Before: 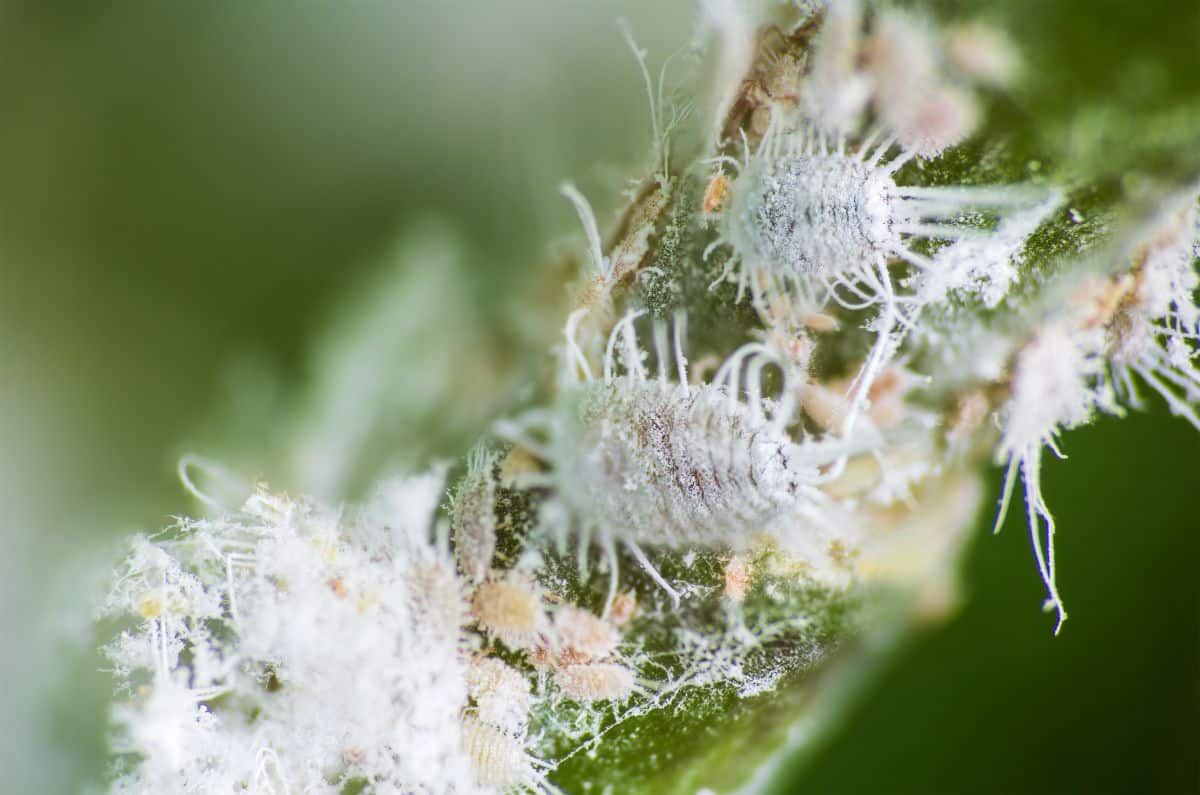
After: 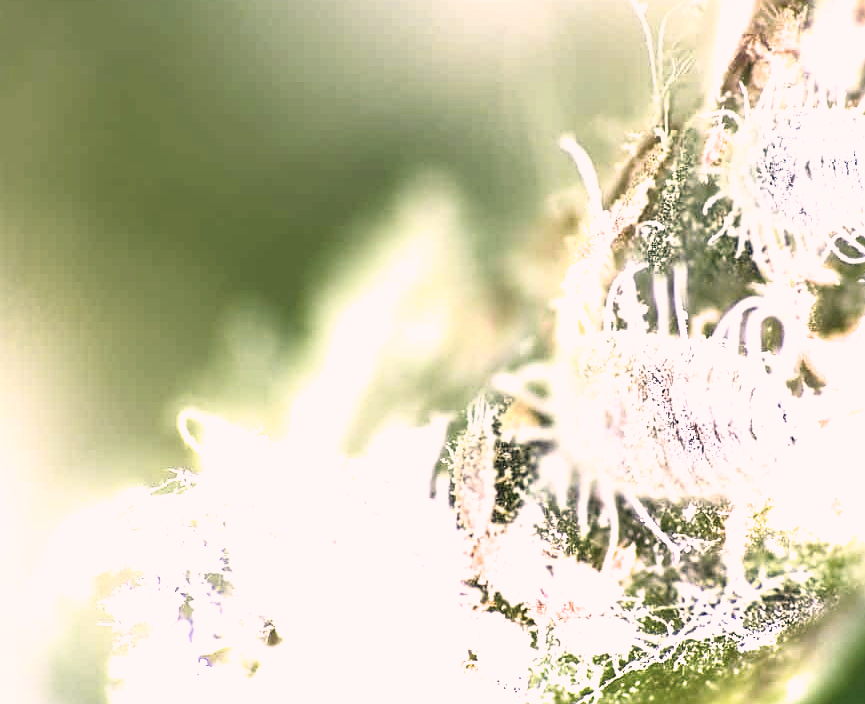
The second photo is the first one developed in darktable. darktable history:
sharpen: on, module defaults
filmic rgb: black relative exposure -9.13 EV, white relative exposure 2.3 EV, threshold 3.05 EV, hardness 7.5, enable highlight reconstruction true
crop: top 5.811%, right 27.862%, bottom 5.548%
color correction: highlights a* 14.43, highlights b* 6, shadows a* -5, shadows b* -15.55, saturation 0.855
exposure: black level correction 0.001, exposure 1.033 EV, compensate highlight preservation false
